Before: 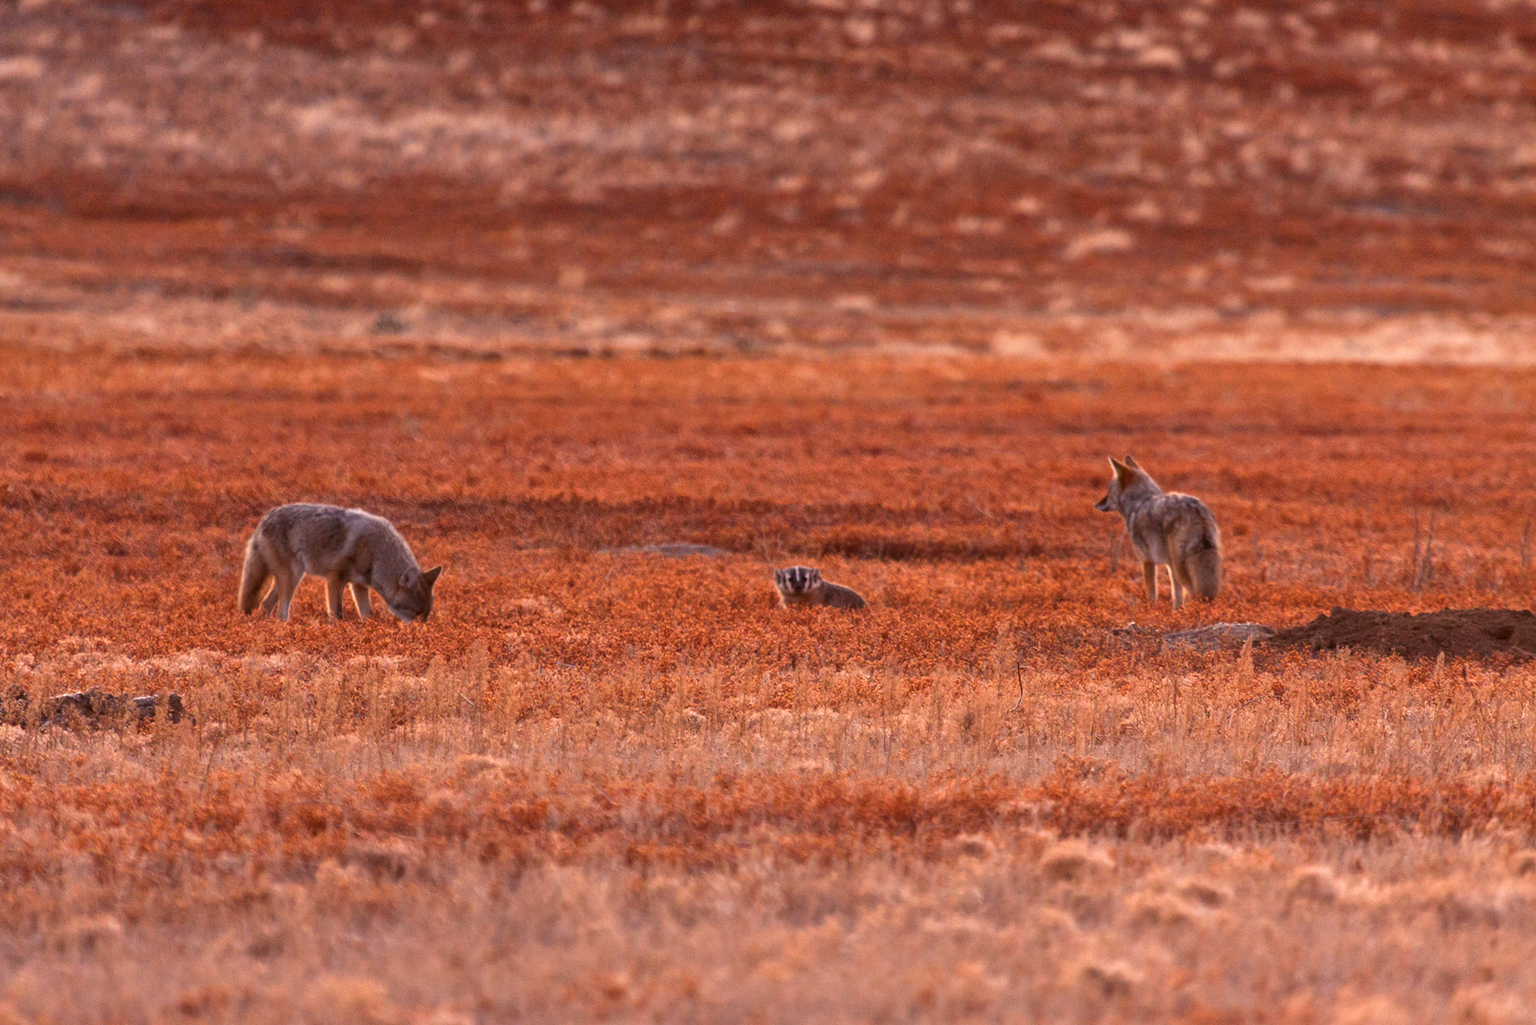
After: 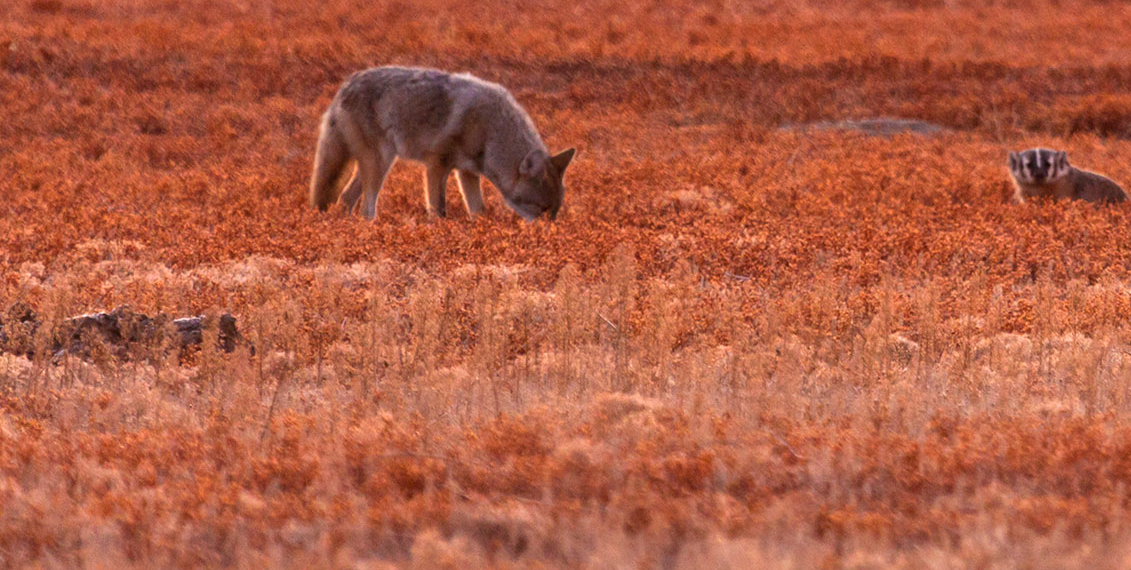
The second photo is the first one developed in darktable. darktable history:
crop: top 44.192%, right 43.413%, bottom 13.01%
